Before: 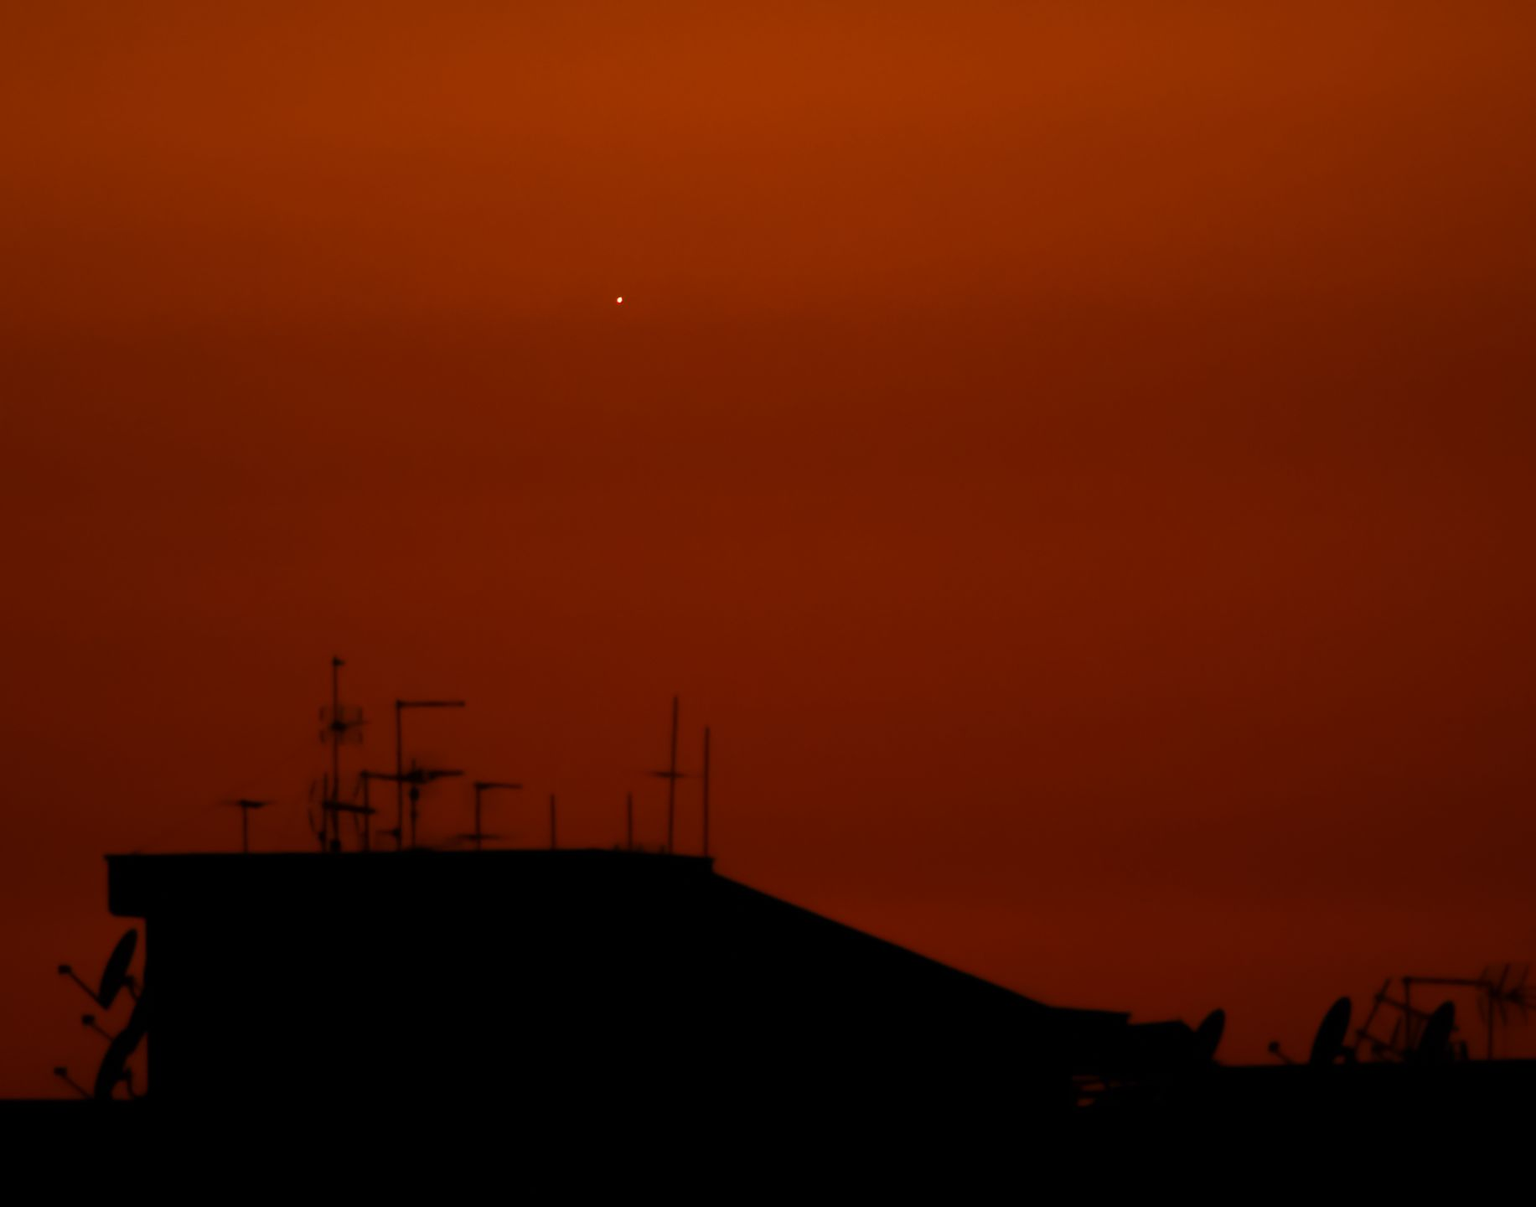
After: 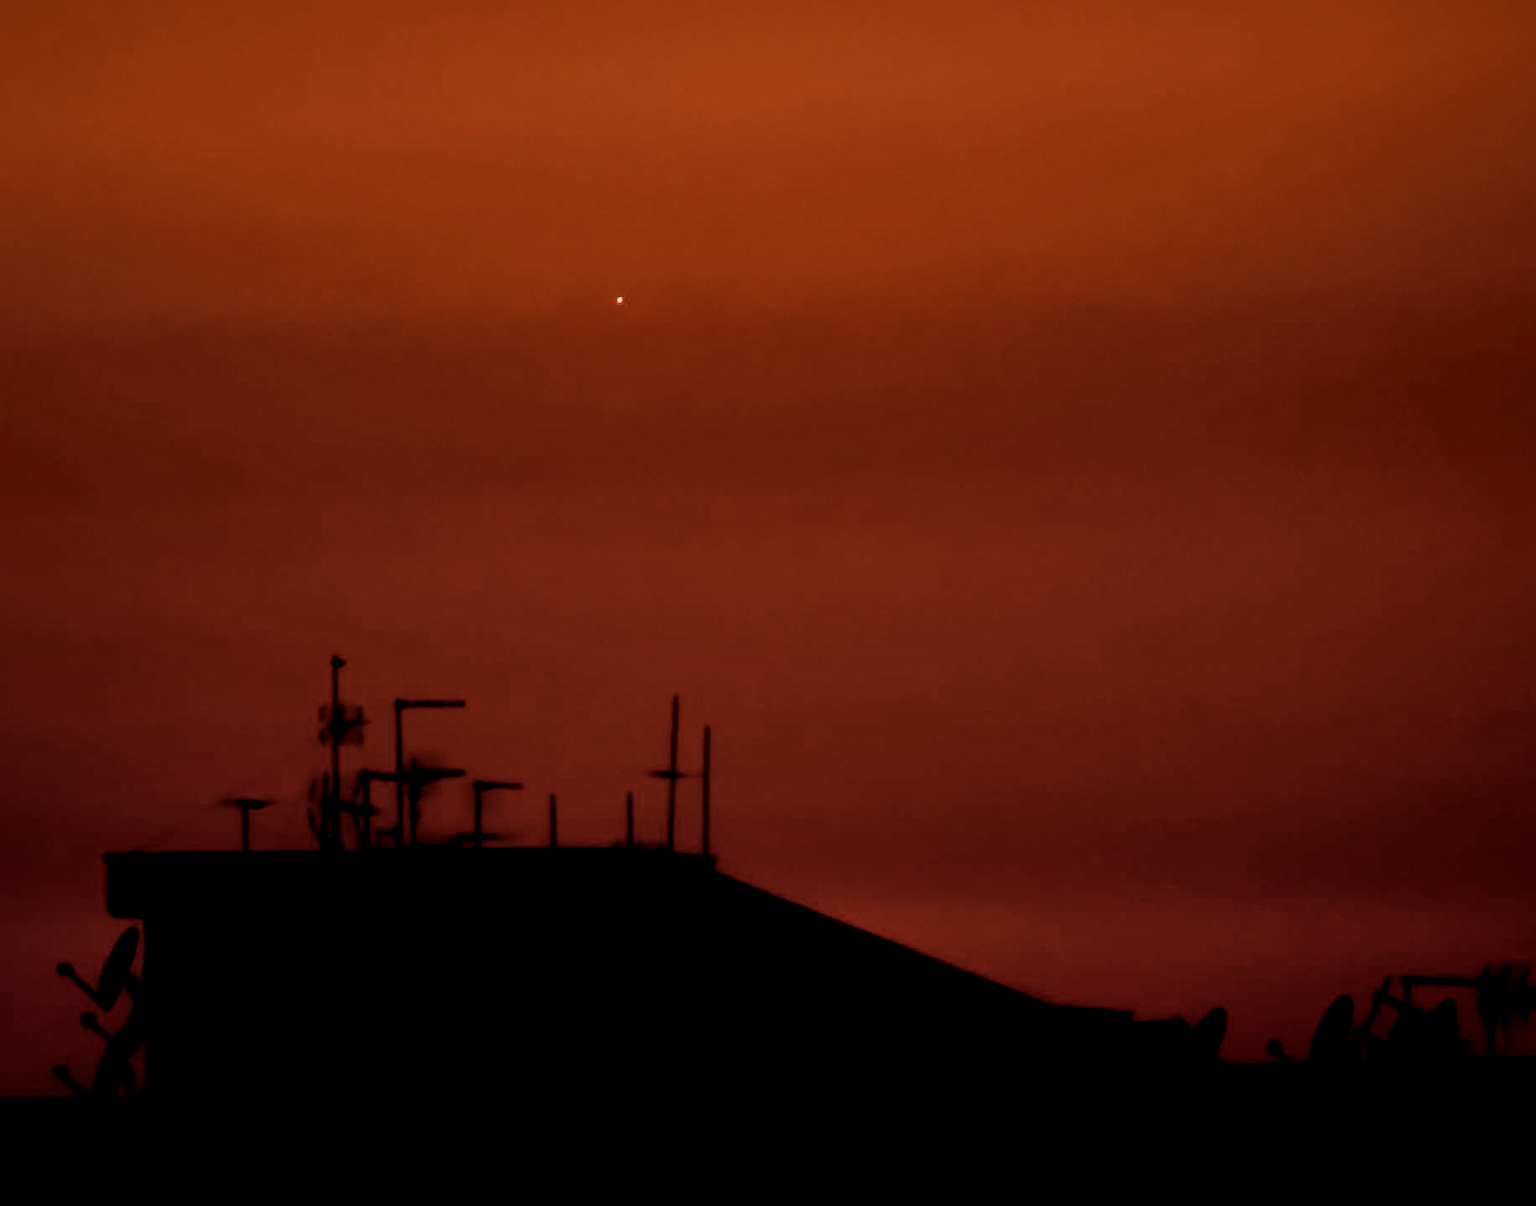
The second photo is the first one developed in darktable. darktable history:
filmic rgb: black relative exposure -5.01 EV, white relative exposure 3.18 EV, threshold 5.99 EV, hardness 3.46, contrast 1.186, highlights saturation mix -29.27%, enable highlight reconstruction true
shadows and highlights: shadows 39.45, highlights -60.06
local contrast: highlights 58%, detail 146%
color balance rgb: highlights gain › luminance 1.025%, highlights gain › chroma 0.398%, highlights gain › hue 43.91°, perceptual saturation grading › global saturation 0.451%, global vibrance 14.425%
